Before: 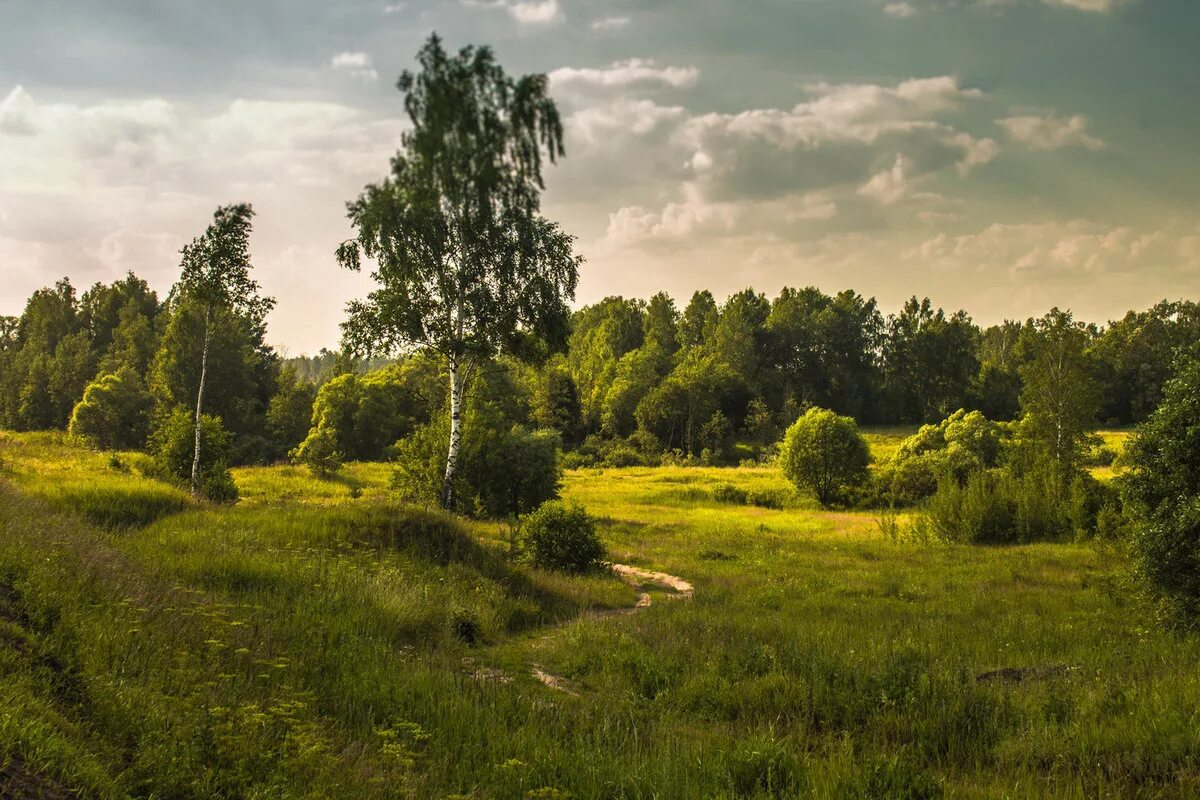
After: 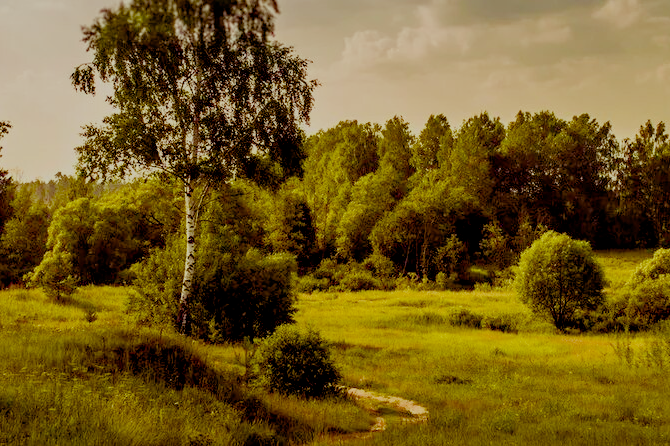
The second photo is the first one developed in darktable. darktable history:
filmic rgb: black relative exposure -7 EV, white relative exposure 6 EV, threshold 3 EV, target black luminance 0%, hardness 2.73, latitude 61.22%, contrast 0.691, highlights saturation mix 10%, shadows ↔ highlights balance -0.073%, preserve chrominance no, color science v4 (2020), iterations of high-quality reconstruction 10, contrast in shadows soft, contrast in highlights soft, enable highlight reconstruction true
color balance rgb: shadows lift › luminance -21.66%, shadows lift › chroma 8.98%, shadows lift › hue 283.37°, power › chroma 1.55%, power › hue 25.59°, highlights gain › luminance 6.08%, highlights gain › chroma 2.55%, highlights gain › hue 90°, global offset › luminance -0.87%, perceptual saturation grading › global saturation 27.49%, perceptual saturation grading › highlights -28.39%, perceptual saturation grading › mid-tones 15.22%, perceptual saturation grading › shadows 33.98%, perceptual brilliance grading › highlights 10%, perceptual brilliance grading › mid-tones 5%
velvia: on, module defaults
crop and rotate: left 22.13%, top 22.054%, right 22.026%, bottom 22.102%
